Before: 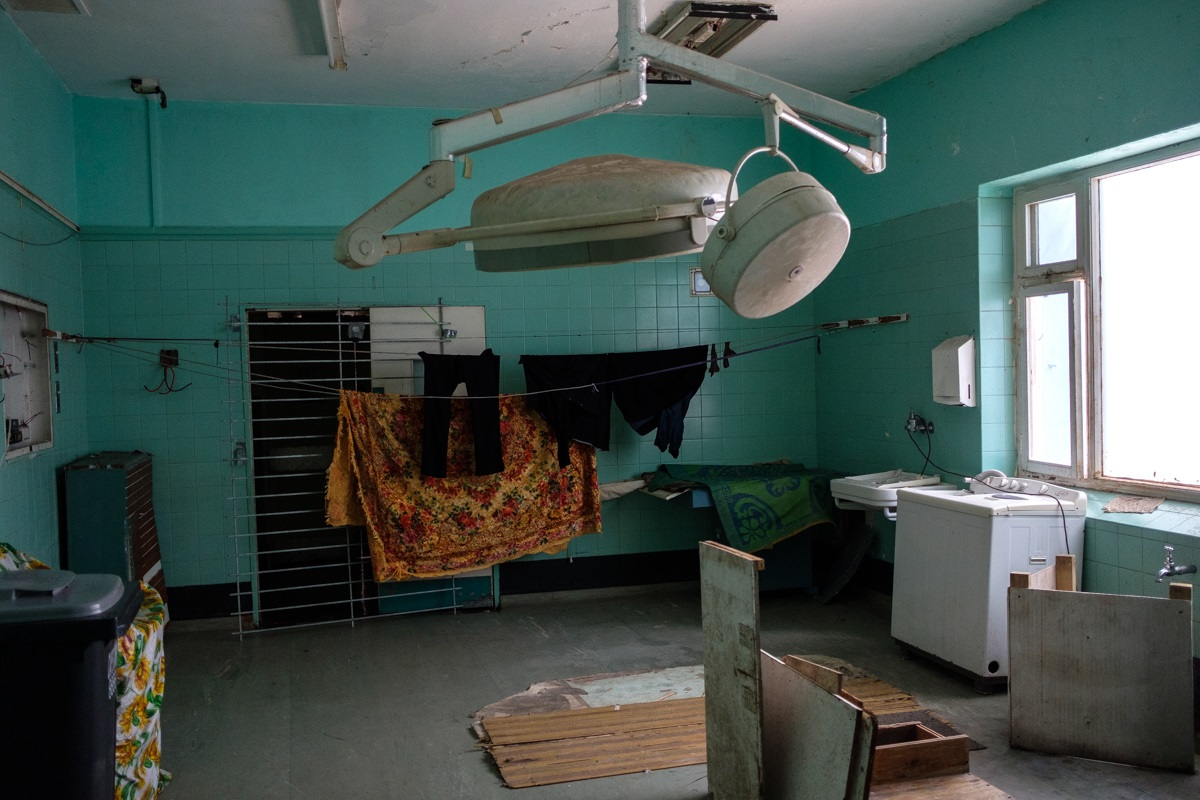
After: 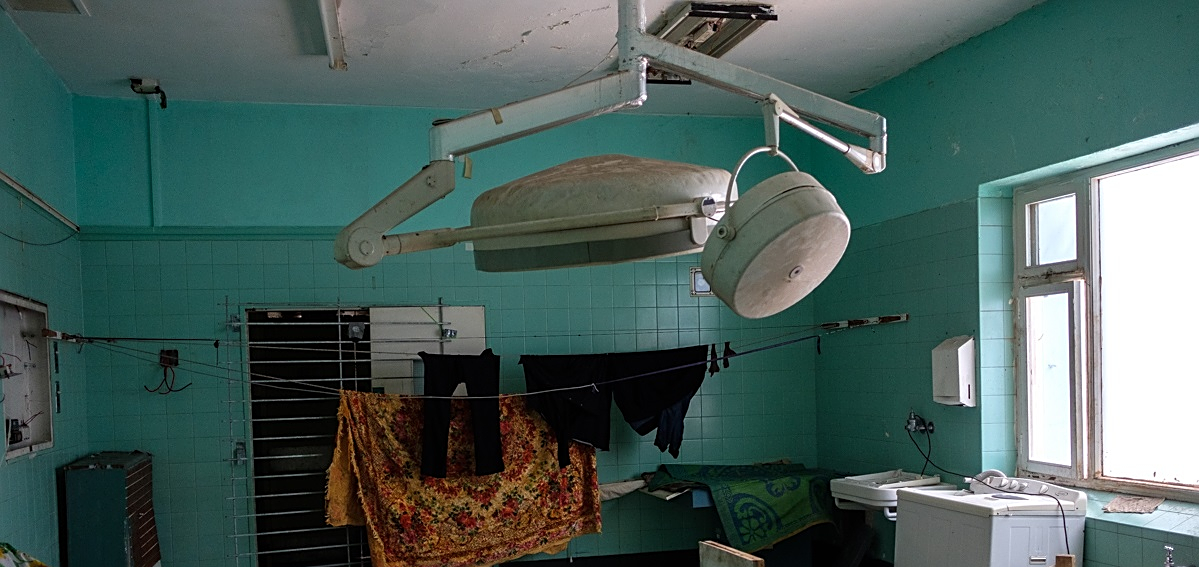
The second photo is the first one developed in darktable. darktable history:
sharpen: on, module defaults
crop: right 0%, bottom 29.114%
